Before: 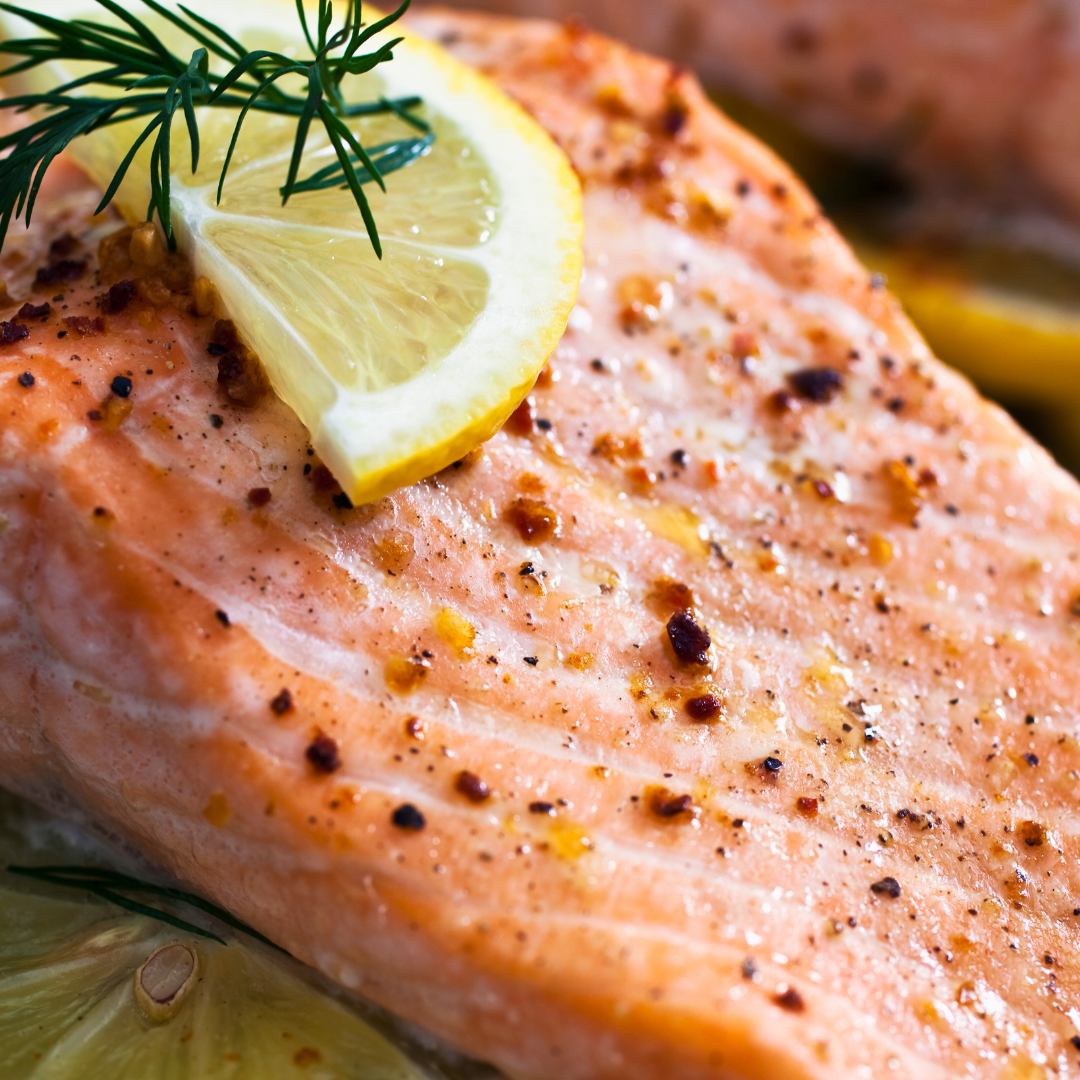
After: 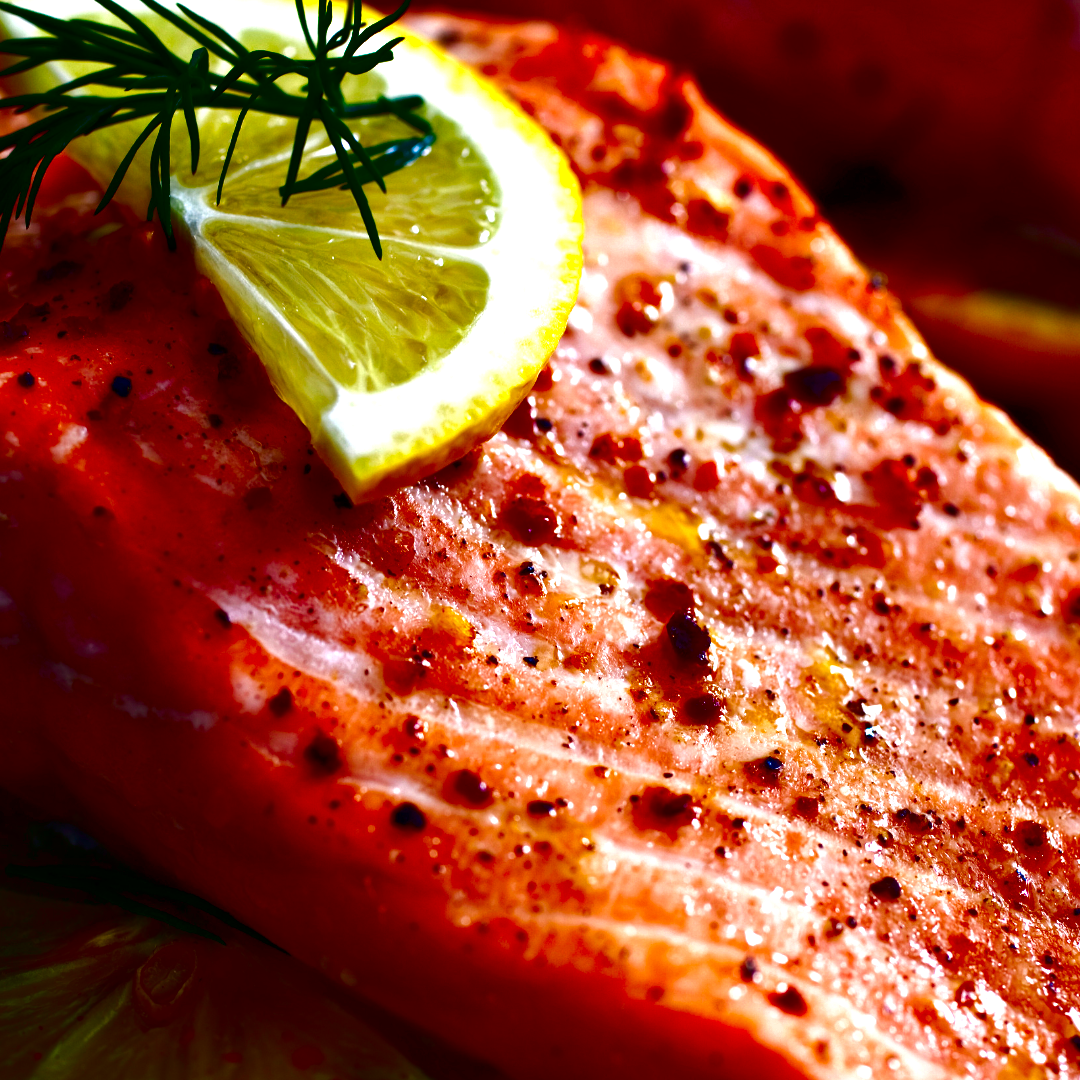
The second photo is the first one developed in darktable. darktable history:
contrast brightness saturation: brightness -1, saturation 1
shadows and highlights: shadows 25, highlights -25
tone equalizer: -8 EV -0.417 EV, -7 EV -0.389 EV, -6 EV -0.333 EV, -5 EV -0.222 EV, -3 EV 0.222 EV, -2 EV 0.333 EV, -1 EV 0.389 EV, +0 EV 0.417 EV, edges refinement/feathering 500, mask exposure compensation -1.57 EV, preserve details no
